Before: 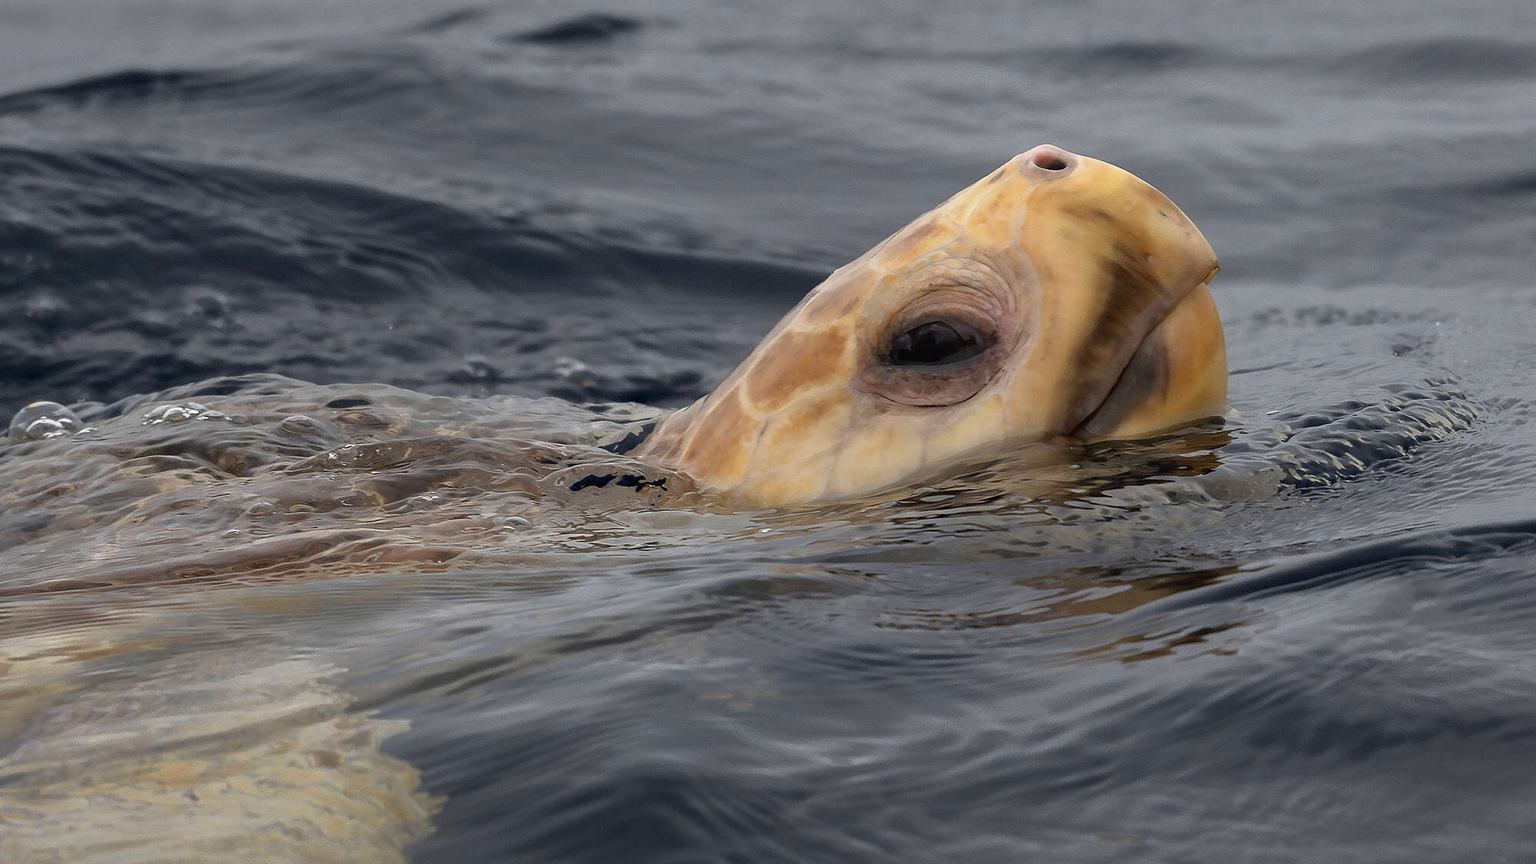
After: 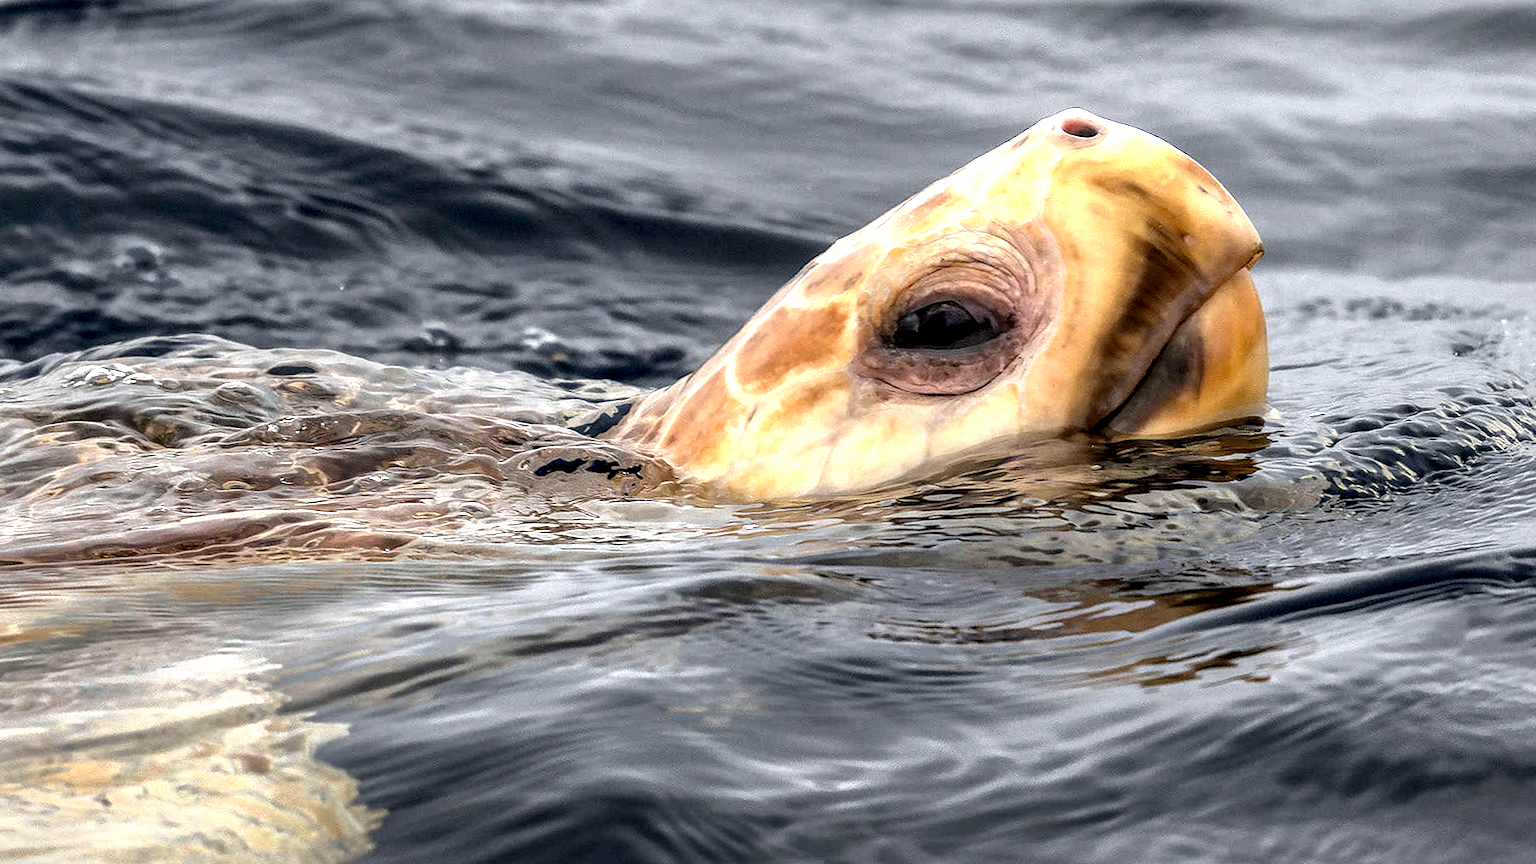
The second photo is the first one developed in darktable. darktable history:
exposure: exposure 0.948 EV, compensate highlight preservation false
crop and rotate: angle -1.88°, left 3.095%, top 3.986%, right 1.658%, bottom 0.615%
local contrast: highlights 16%, detail 185%
